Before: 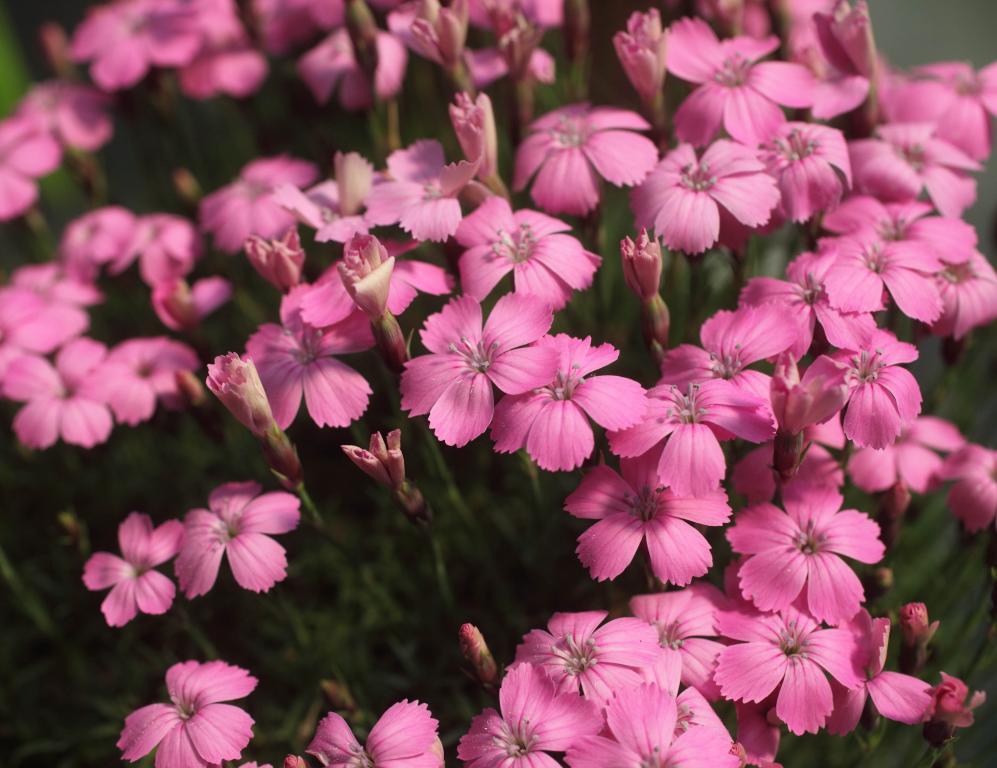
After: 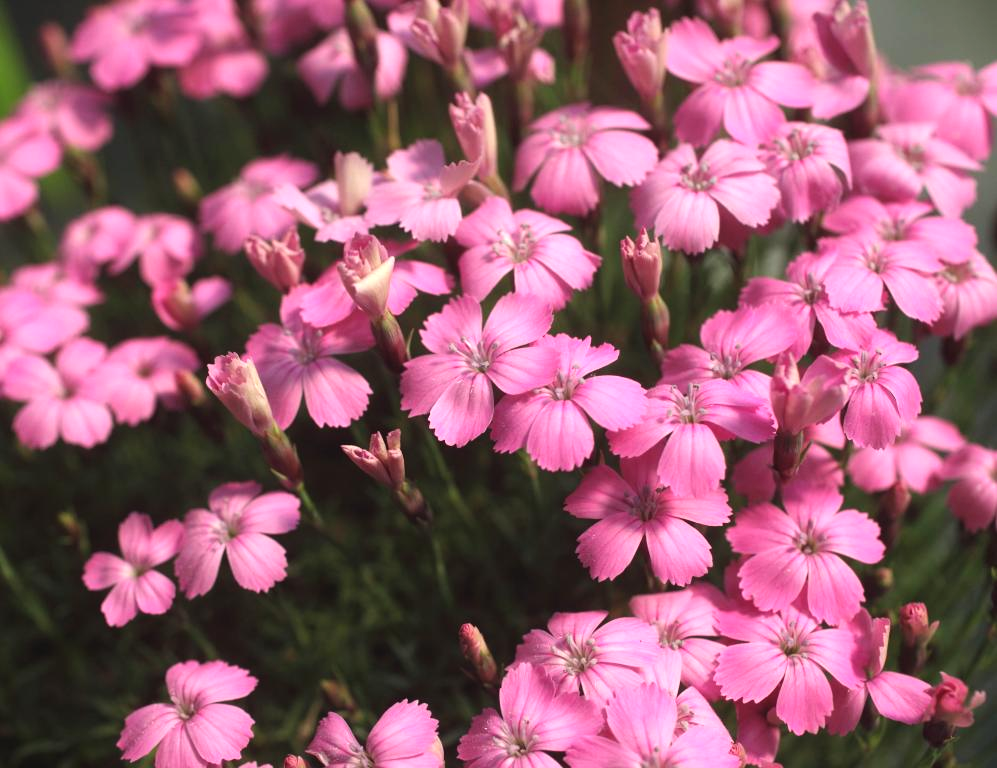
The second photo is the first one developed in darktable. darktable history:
exposure: black level correction -0.002, exposure 0.54 EV, compensate highlight preservation false
